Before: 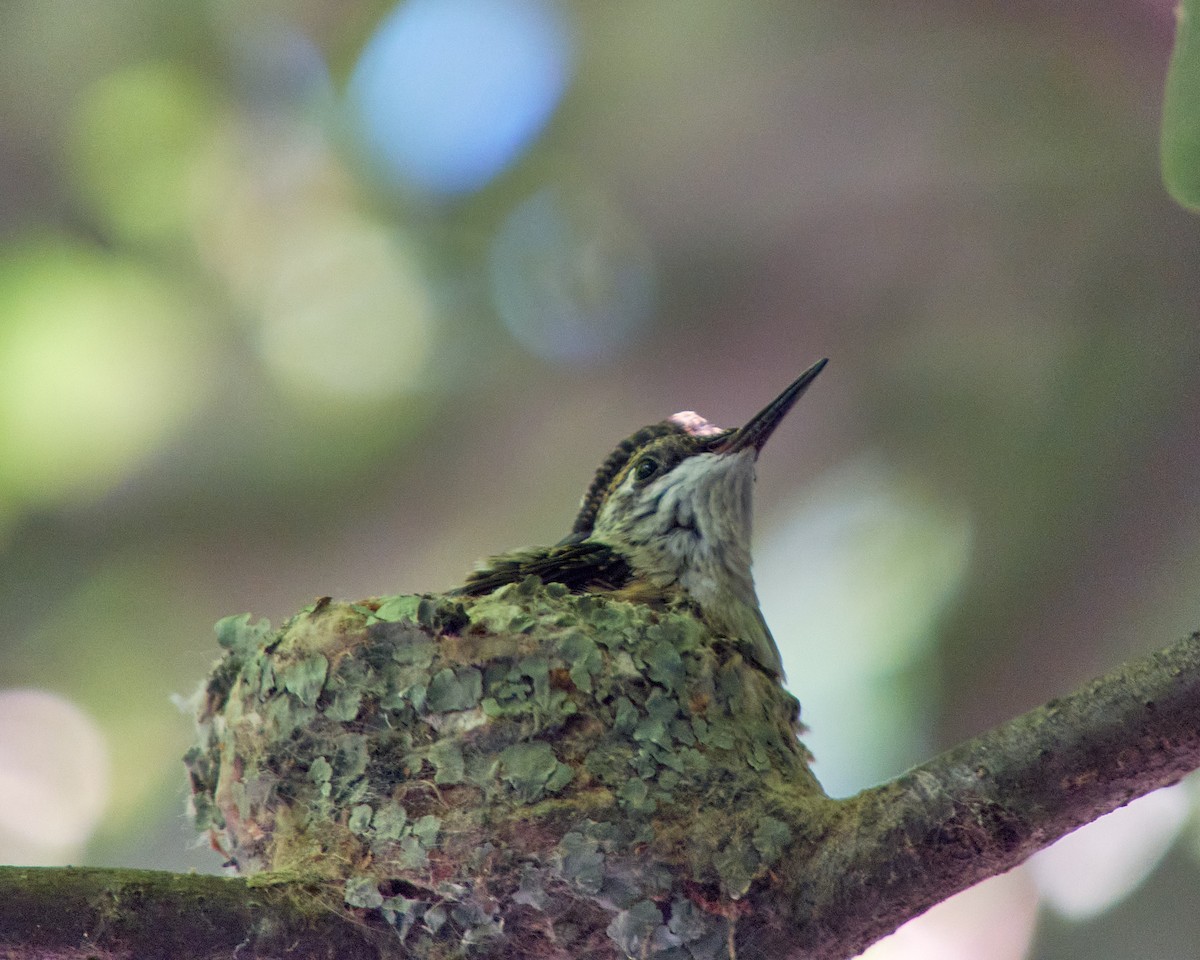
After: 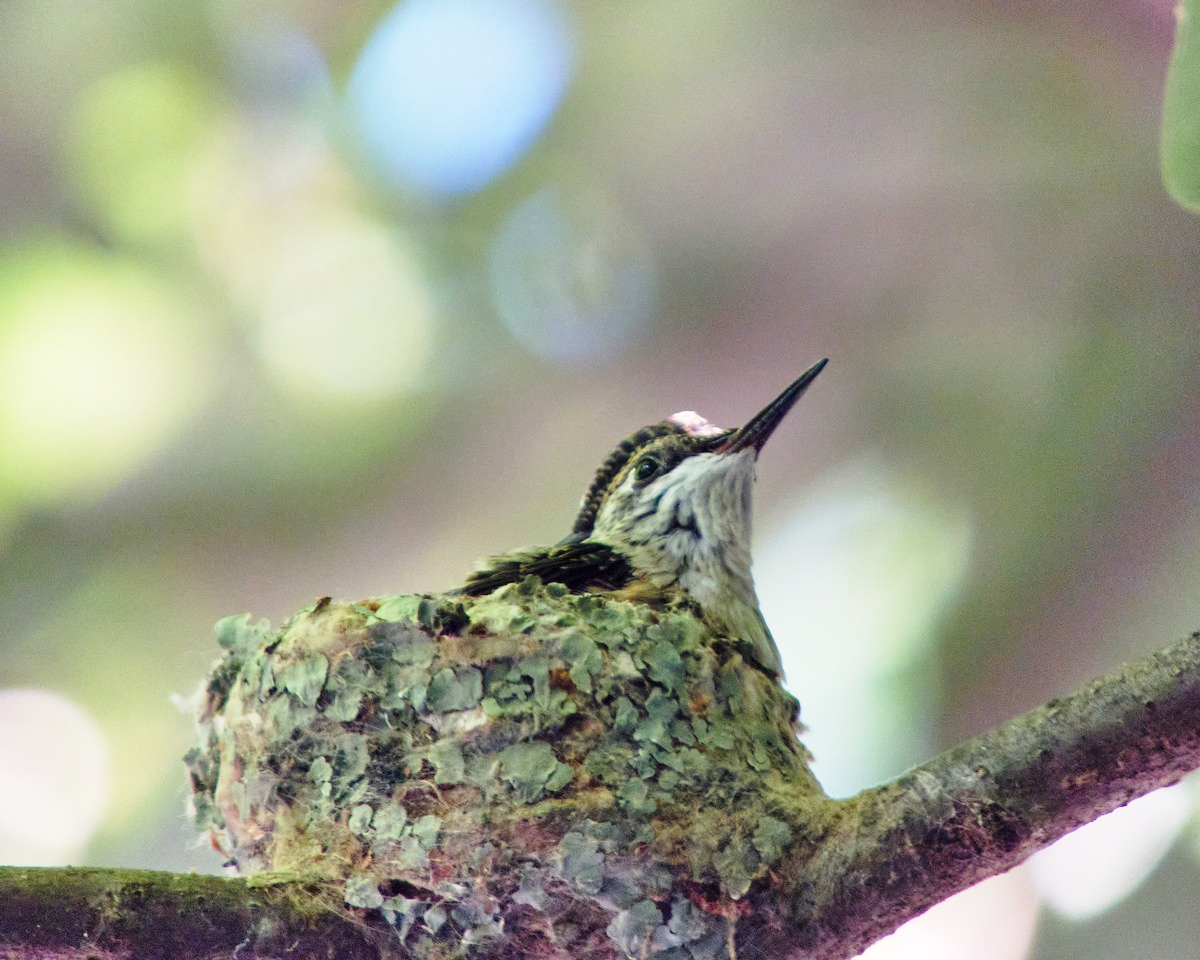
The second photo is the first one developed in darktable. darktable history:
base curve: curves: ch0 [(0, 0) (0.028, 0.03) (0.121, 0.232) (0.46, 0.748) (0.859, 0.968) (1, 1)], preserve colors none
contrast equalizer: y [[0.5 ×4, 0.483, 0.43], [0.5 ×6], [0.5 ×6], [0 ×6], [0 ×6]]
